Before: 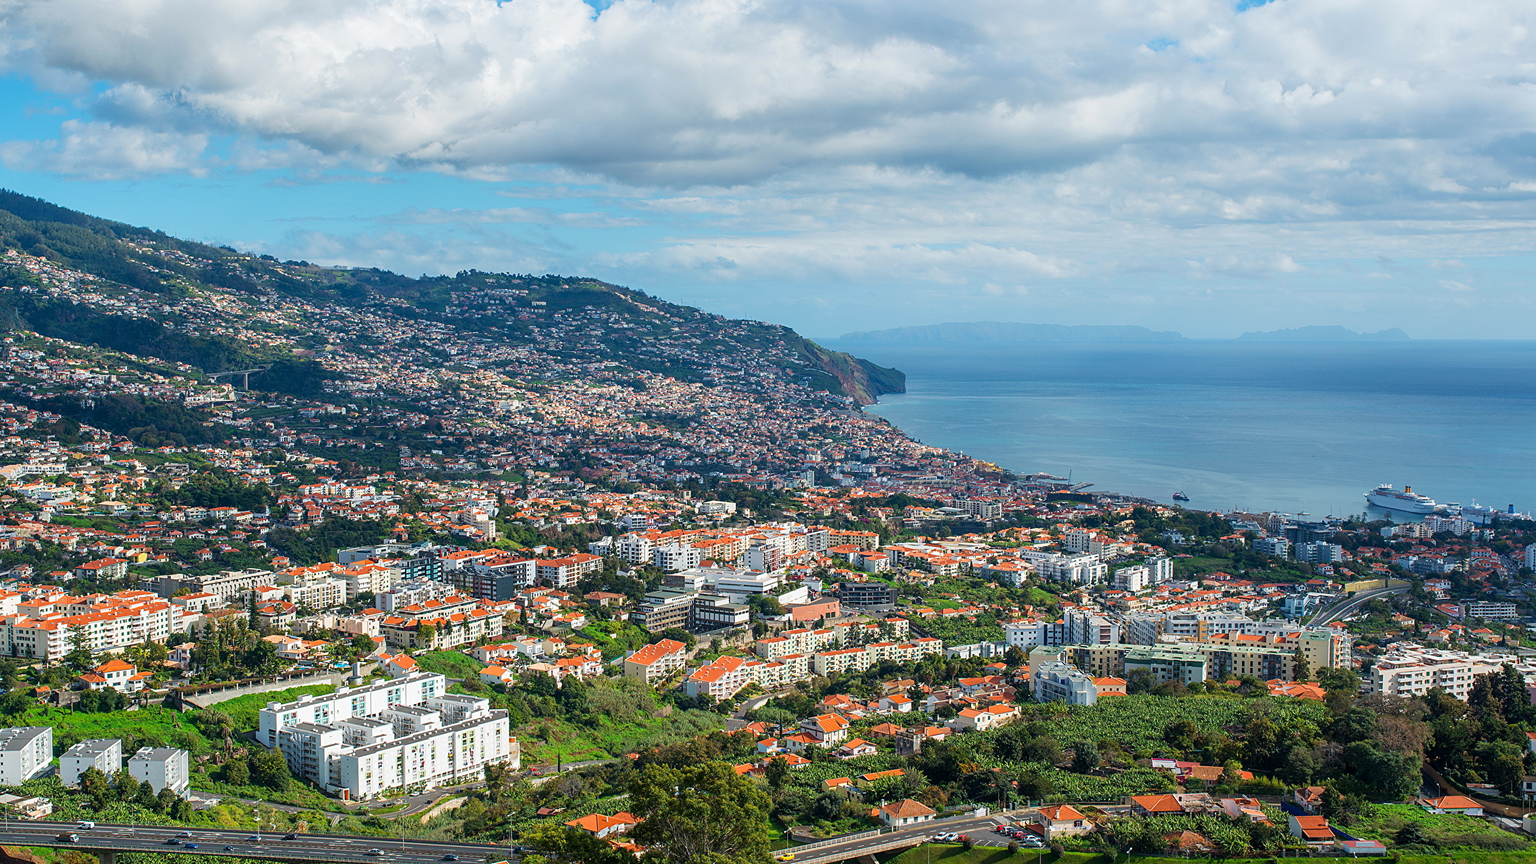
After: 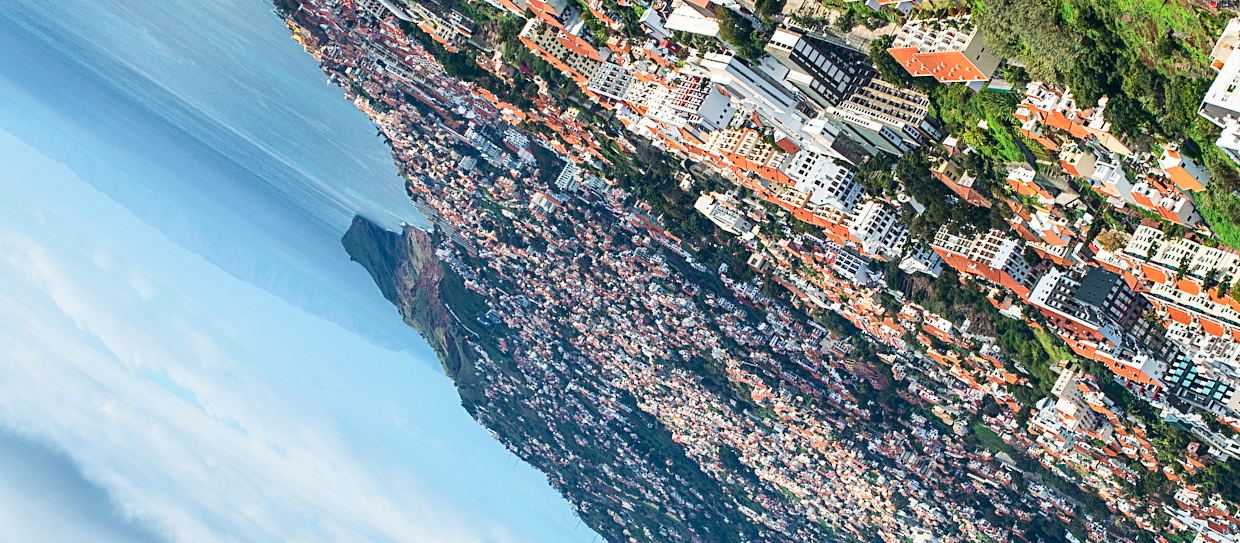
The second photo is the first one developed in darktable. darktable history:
crop and rotate: angle 148.41°, left 9.201%, top 15.572%, right 4.379%, bottom 17.114%
tone equalizer: on, module defaults
contrast brightness saturation: contrast 0.243, brightness 0.091
